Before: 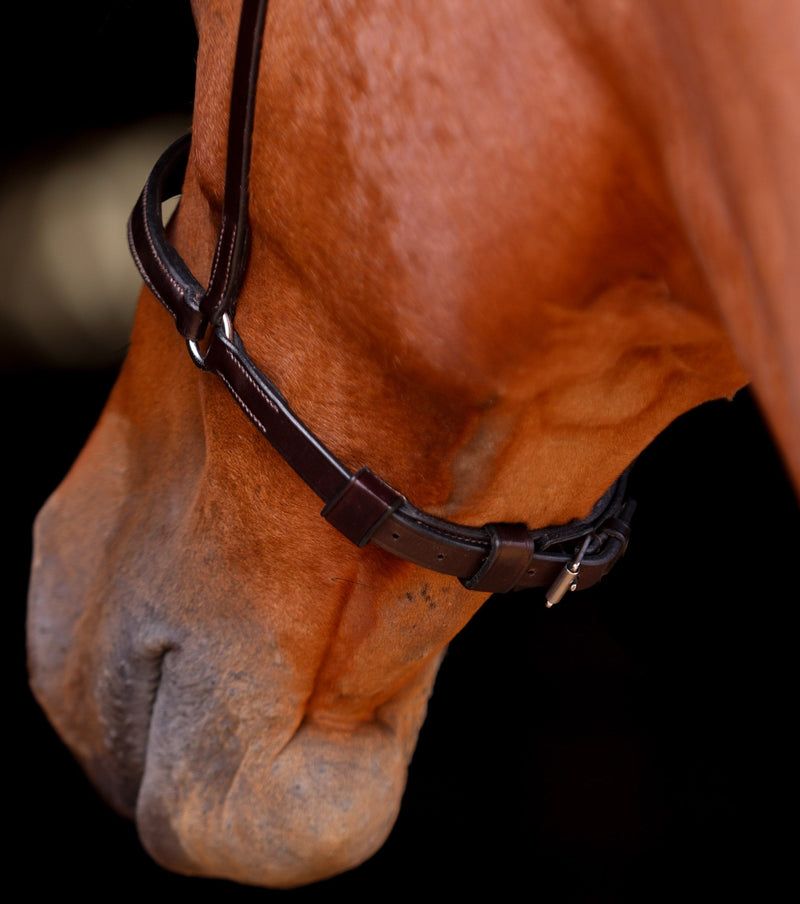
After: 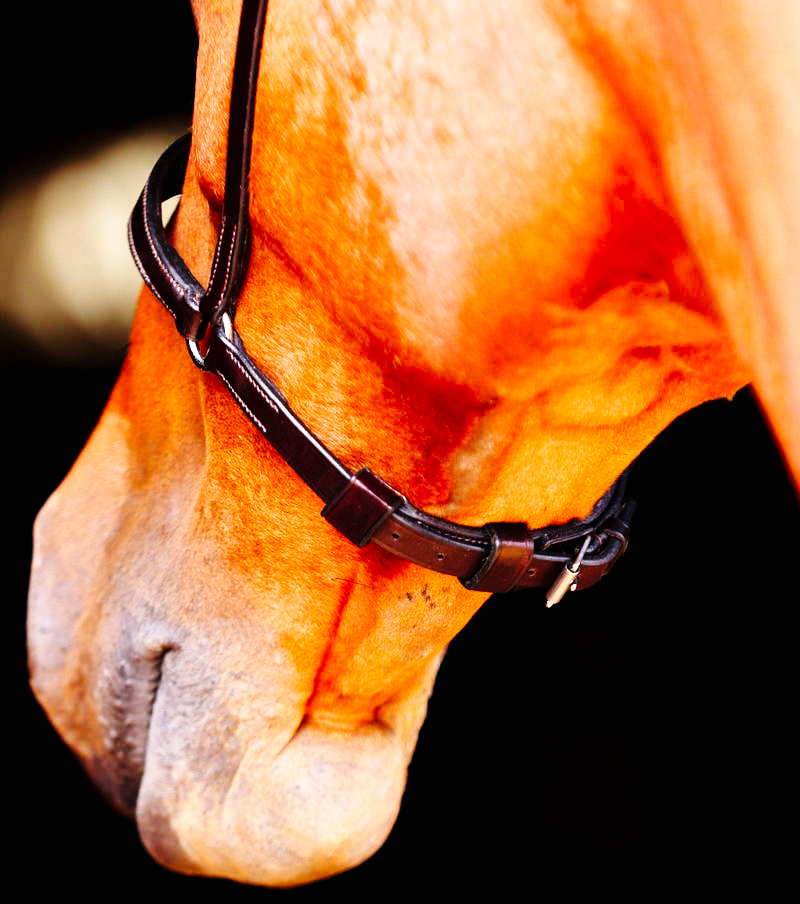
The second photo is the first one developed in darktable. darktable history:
exposure: exposure 1 EV, compensate exposure bias true, compensate highlight preservation false
base curve: curves: ch0 [(0, 0) (0, 0) (0.002, 0.001) (0.008, 0.003) (0.019, 0.011) (0.037, 0.037) (0.064, 0.11) (0.102, 0.232) (0.152, 0.379) (0.216, 0.524) (0.296, 0.665) (0.394, 0.789) (0.512, 0.881) (0.651, 0.945) (0.813, 0.986) (1, 1)], preserve colors none
